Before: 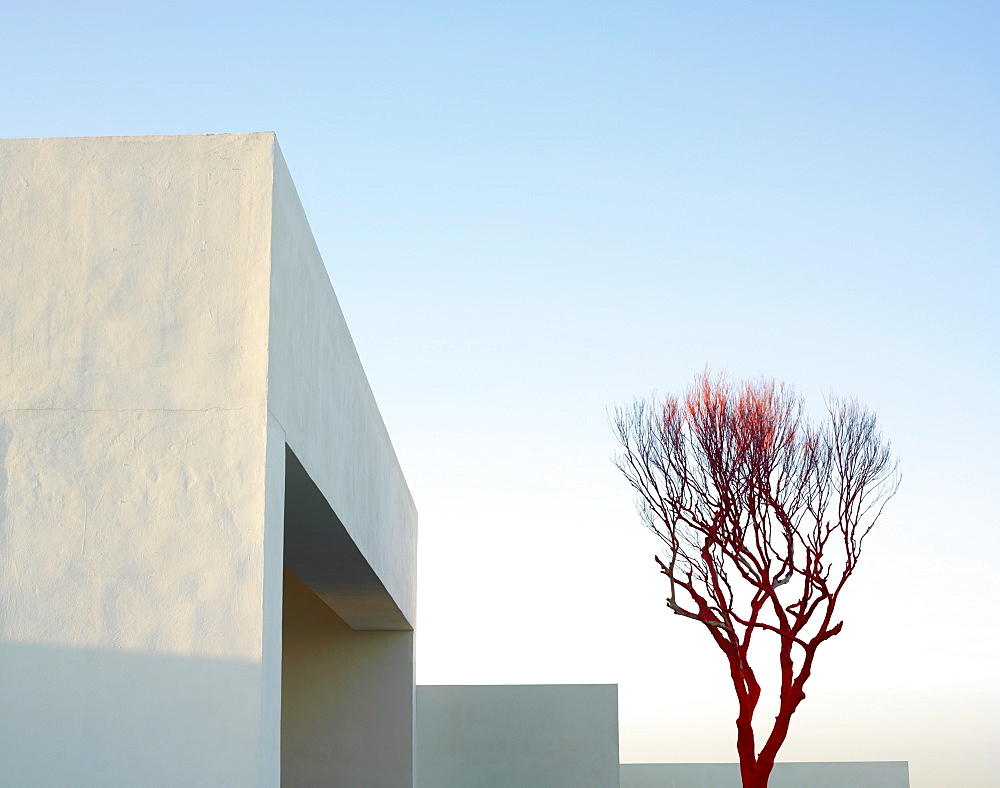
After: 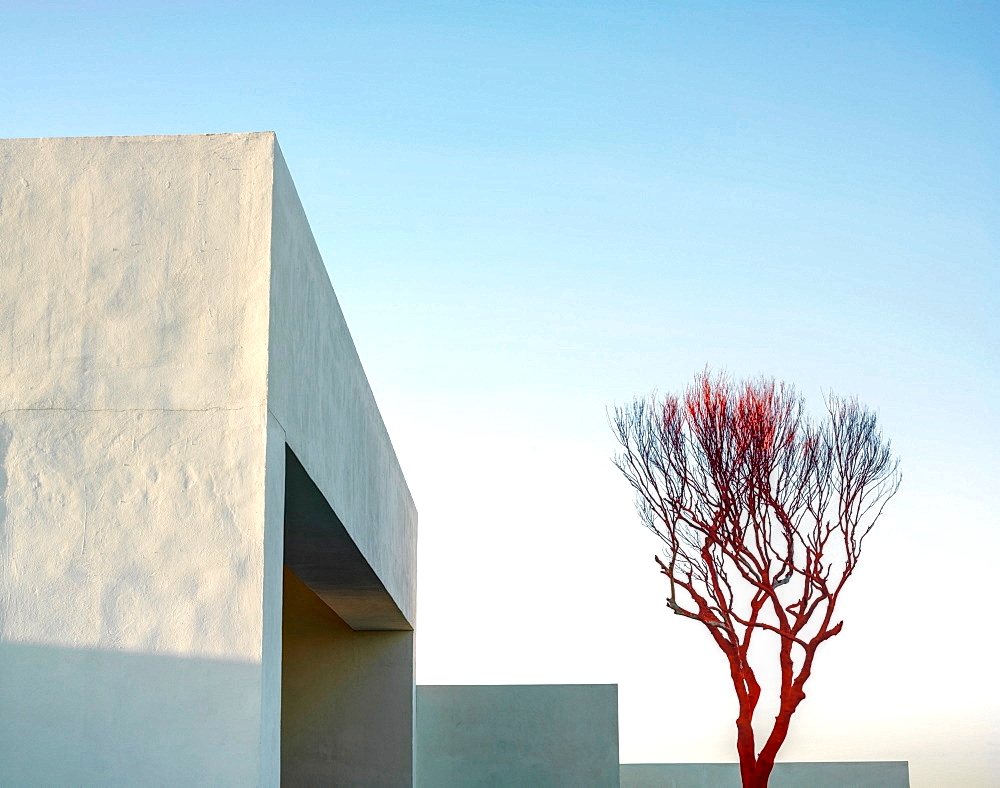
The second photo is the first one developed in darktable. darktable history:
haze removal: compatibility mode true, adaptive false
local contrast: highlights 10%, shadows 37%, detail 184%, midtone range 0.474
